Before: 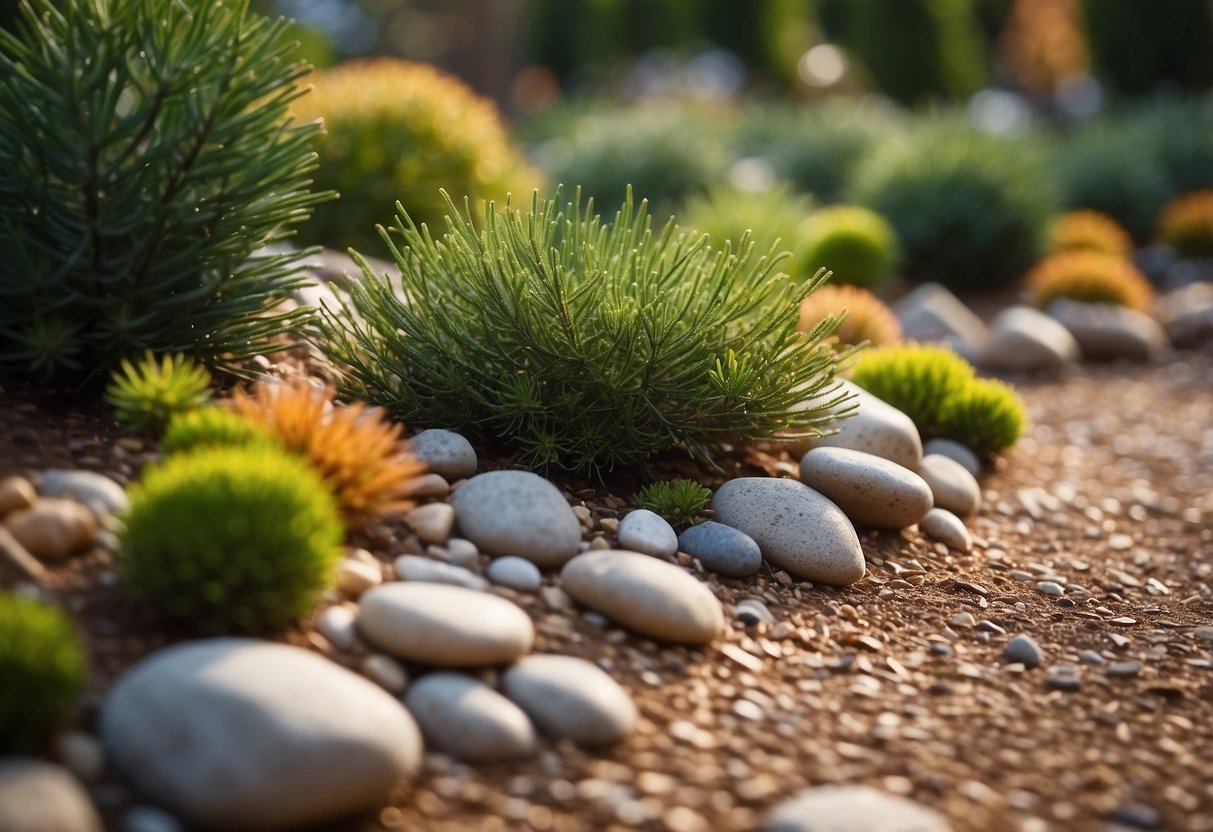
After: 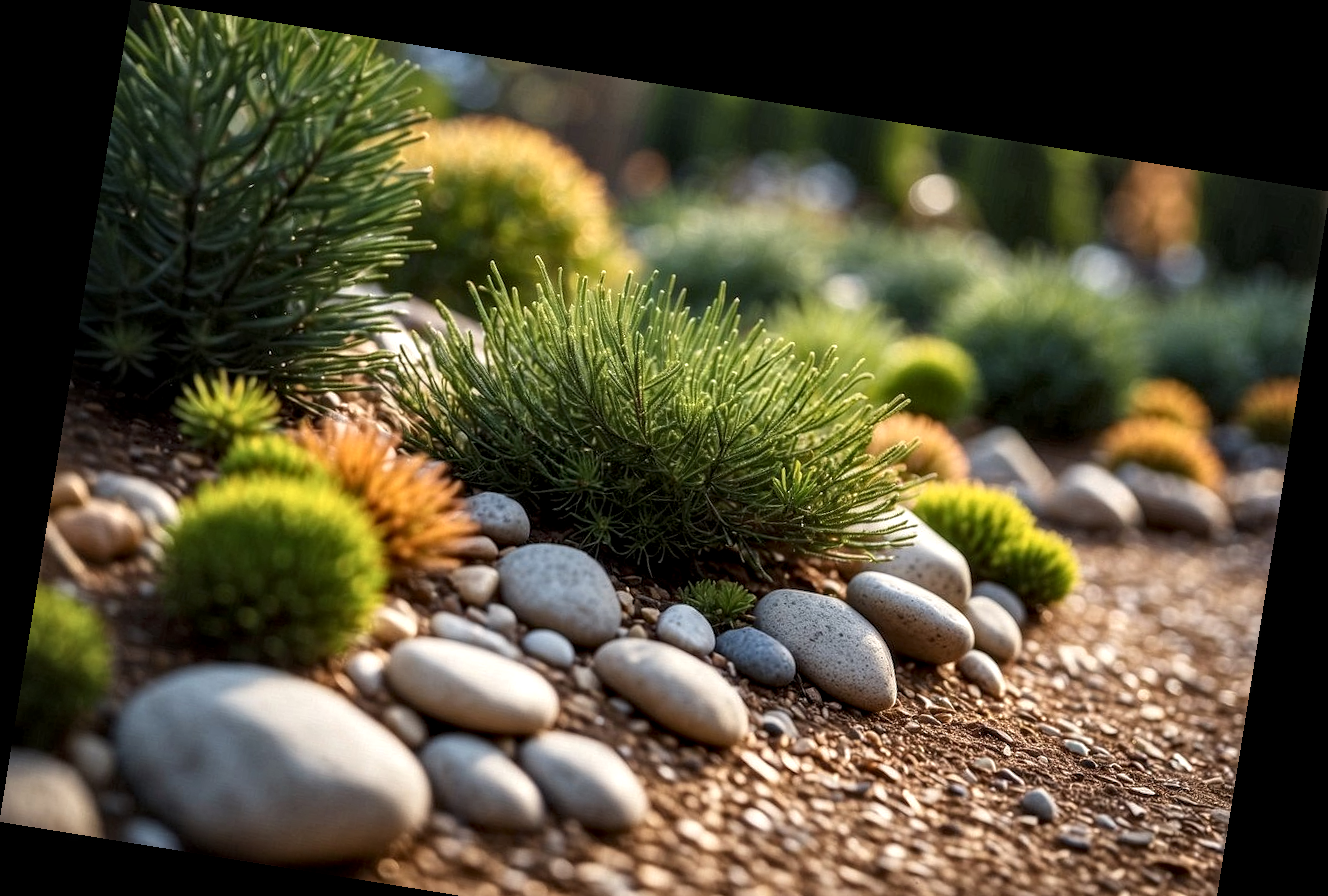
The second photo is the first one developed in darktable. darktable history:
crop and rotate: top 0%, bottom 11.49%
local contrast: highlights 59%, detail 145%
contrast equalizer: y [[0.5, 0.5, 0.5, 0.512, 0.552, 0.62], [0.5 ×6], [0.5 ×4, 0.504, 0.553], [0 ×6], [0 ×6]]
rotate and perspective: rotation 9.12°, automatic cropping off
